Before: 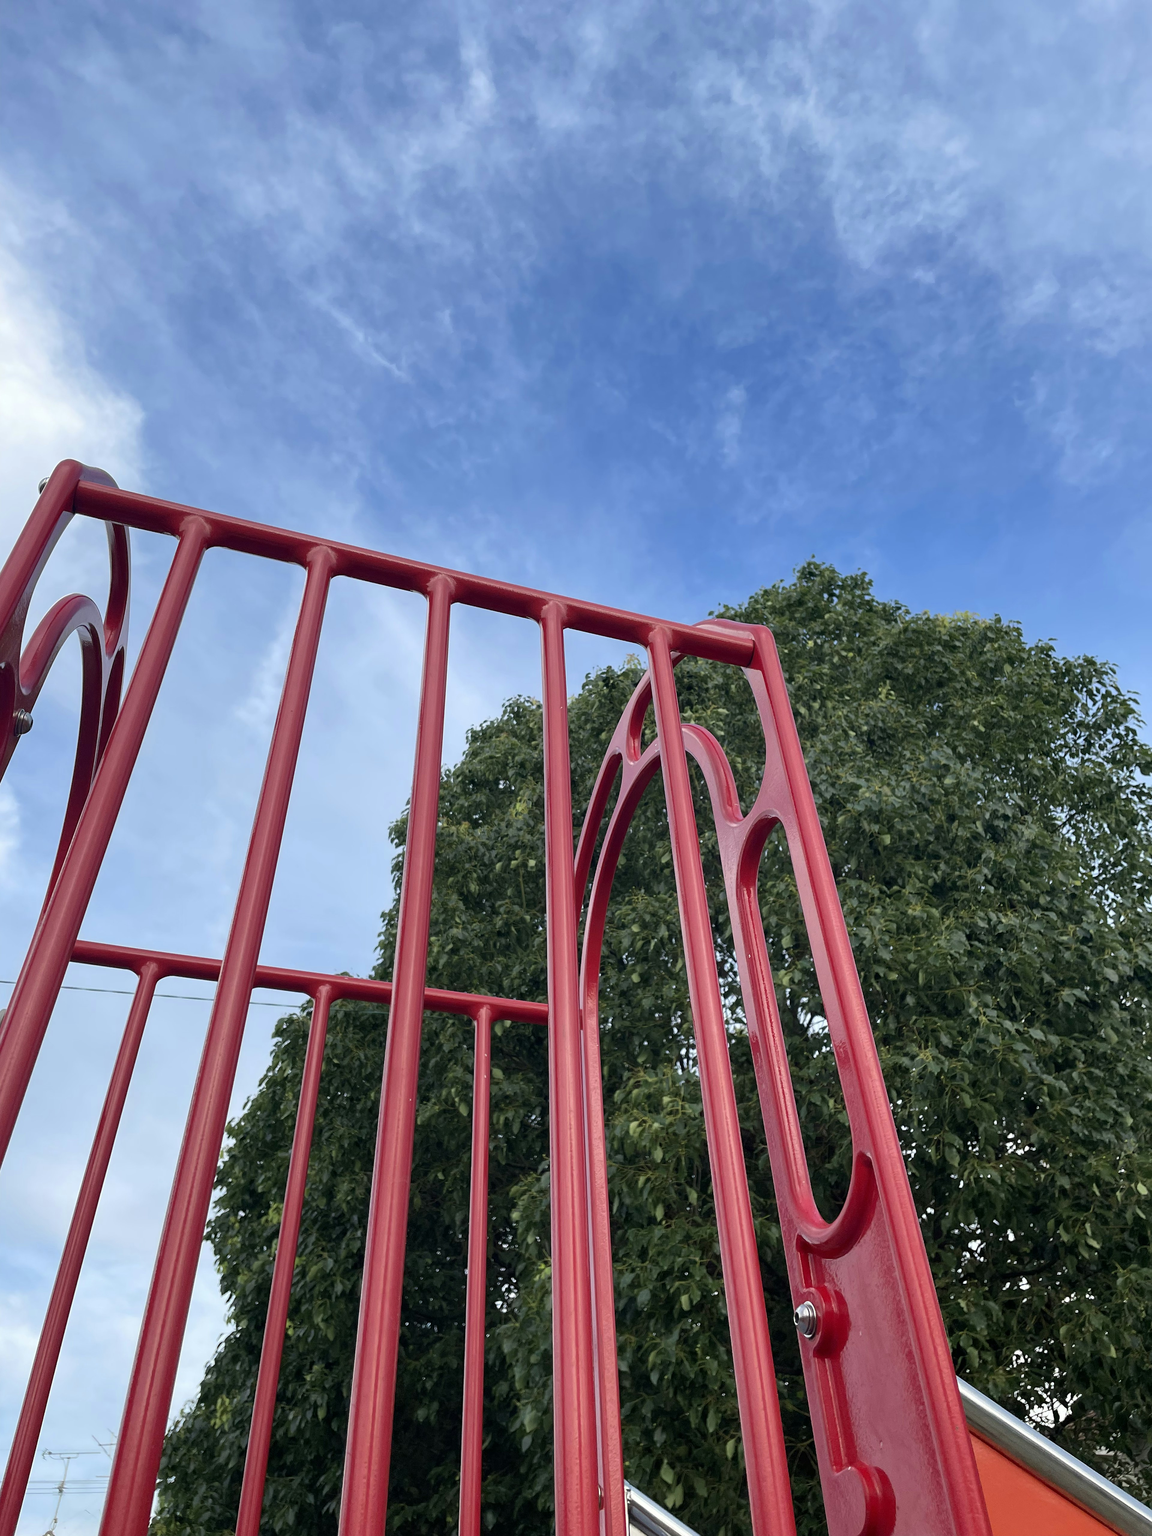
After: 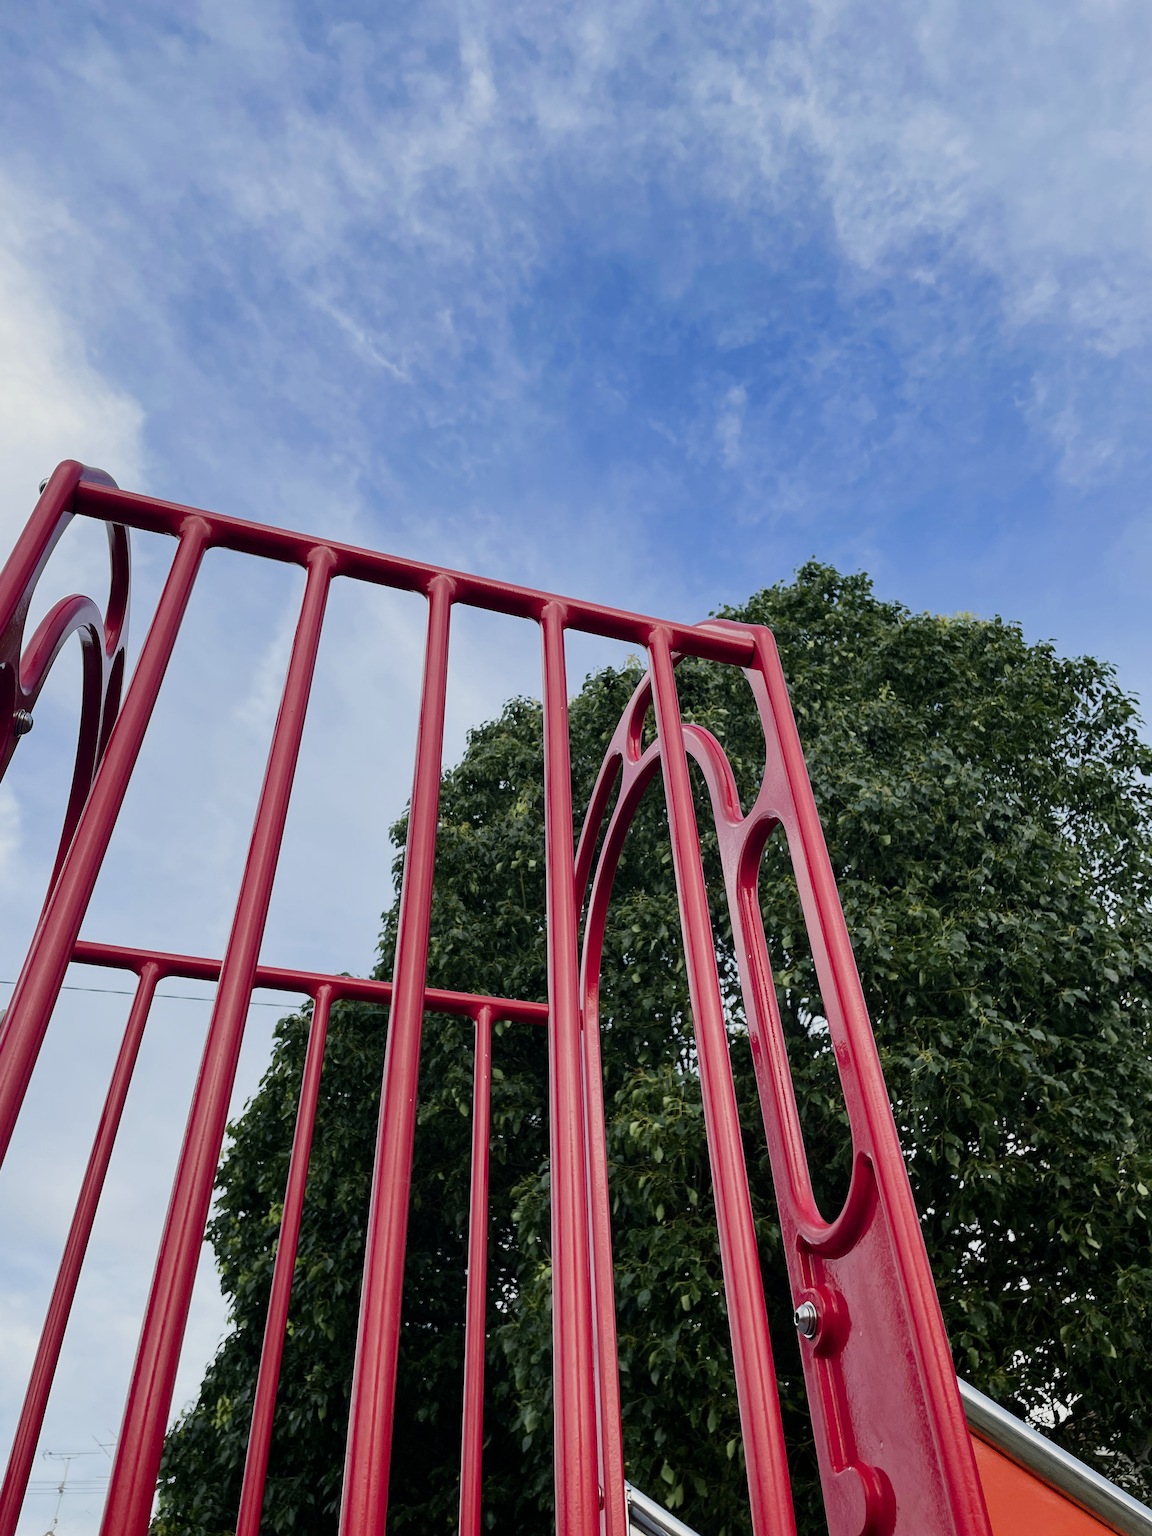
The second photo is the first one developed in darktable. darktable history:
filmic rgb: black relative exposure -7.5 EV, white relative exposure 5 EV, hardness 3.31, contrast 1.3, contrast in shadows safe
color balance rgb: perceptual saturation grading › global saturation 20%, perceptual saturation grading › highlights -50%, perceptual saturation grading › shadows 30%
tone equalizer: on, module defaults
